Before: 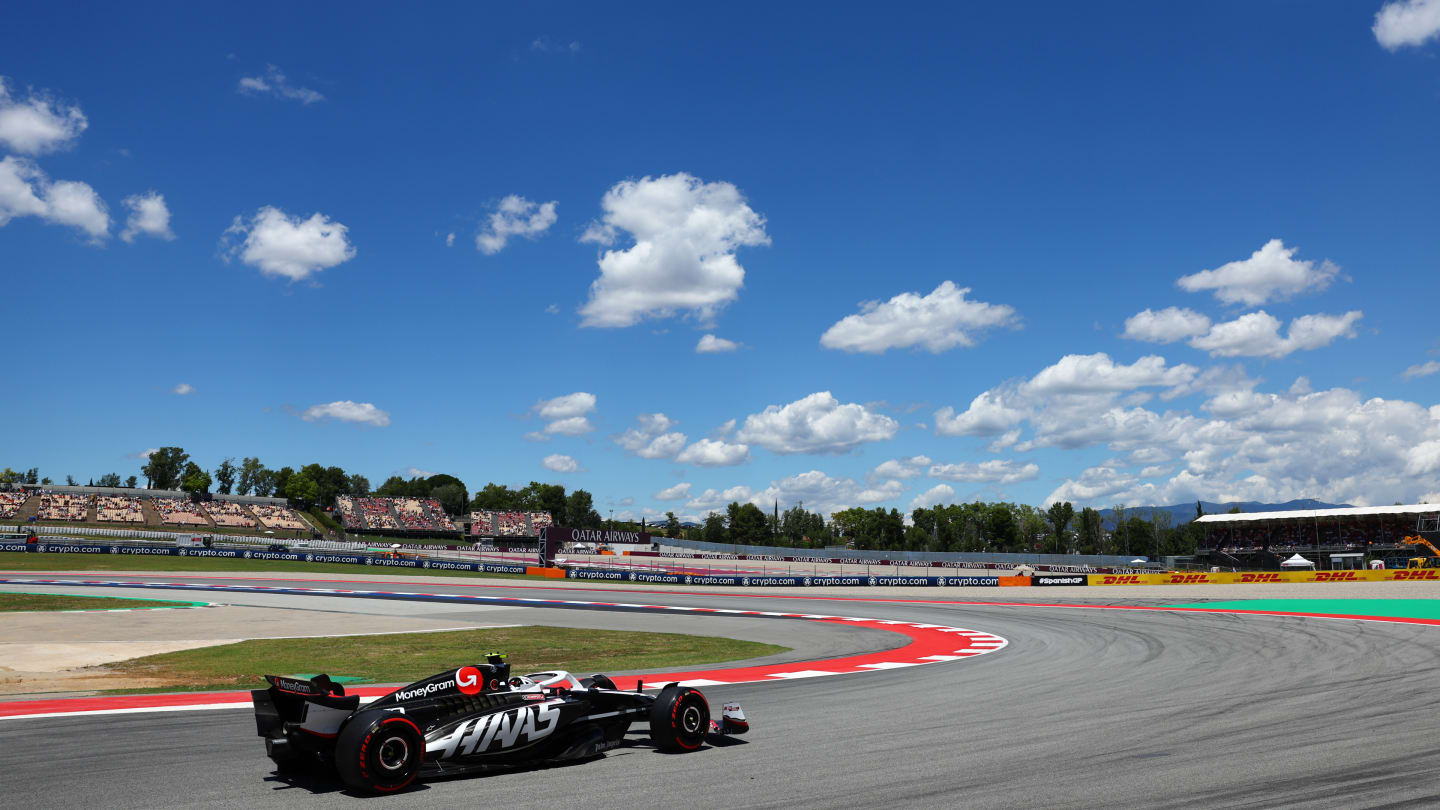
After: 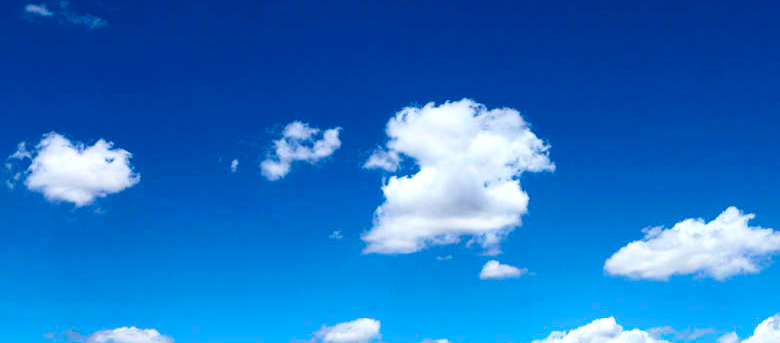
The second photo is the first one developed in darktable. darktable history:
tone curve: curves: ch0 [(0, 0) (0.104, 0.068) (0.236, 0.227) (0.46, 0.576) (0.657, 0.796) (0.861, 0.932) (1, 0.981)]; ch1 [(0, 0) (0.353, 0.344) (0.434, 0.382) (0.479, 0.476) (0.502, 0.504) (0.544, 0.534) (0.57, 0.57) (0.586, 0.603) (0.618, 0.631) (0.657, 0.679) (1, 1)]; ch2 [(0, 0) (0.34, 0.314) (0.434, 0.43) (0.5, 0.511) (0.528, 0.545) (0.557, 0.573) (0.573, 0.618) (0.628, 0.751) (1, 1)], color space Lab, independent channels, preserve colors none
levels: white 99.92%, levels [0, 0.48, 0.961]
color balance rgb: highlights gain › luminance 14.808%, perceptual saturation grading › global saturation -0.126%, global vibrance 18.868%
crop: left 15.028%, top 9.206%, right 30.751%, bottom 48.406%
contrast brightness saturation: contrast 0.097, brightness -0.262, saturation 0.135
